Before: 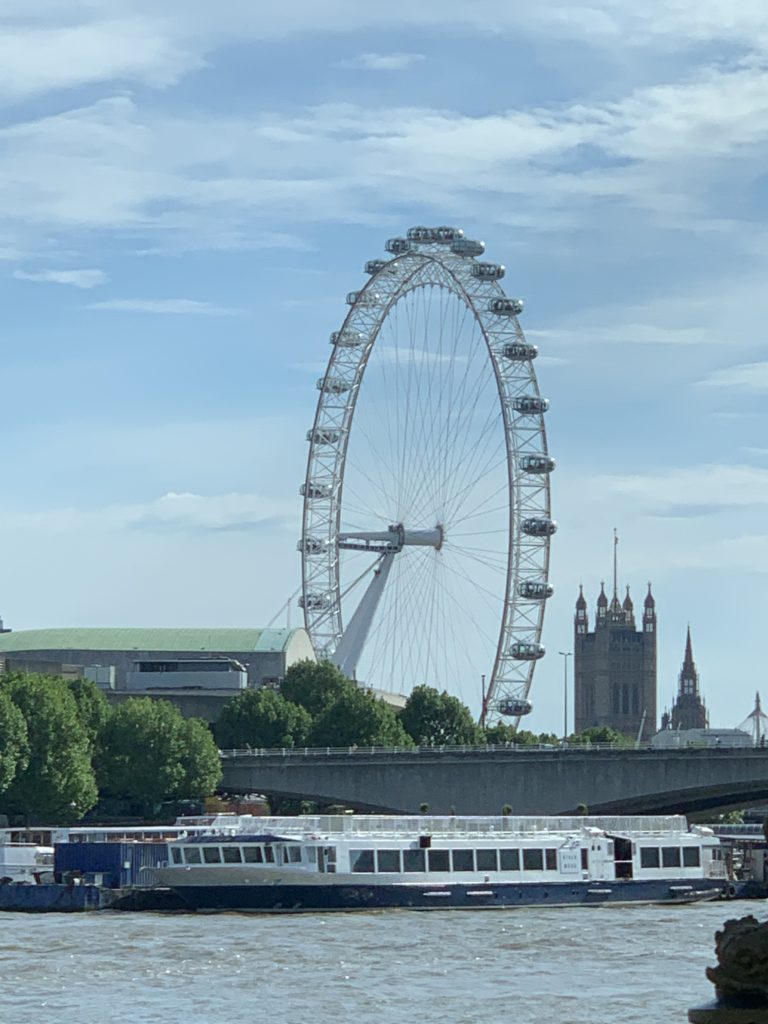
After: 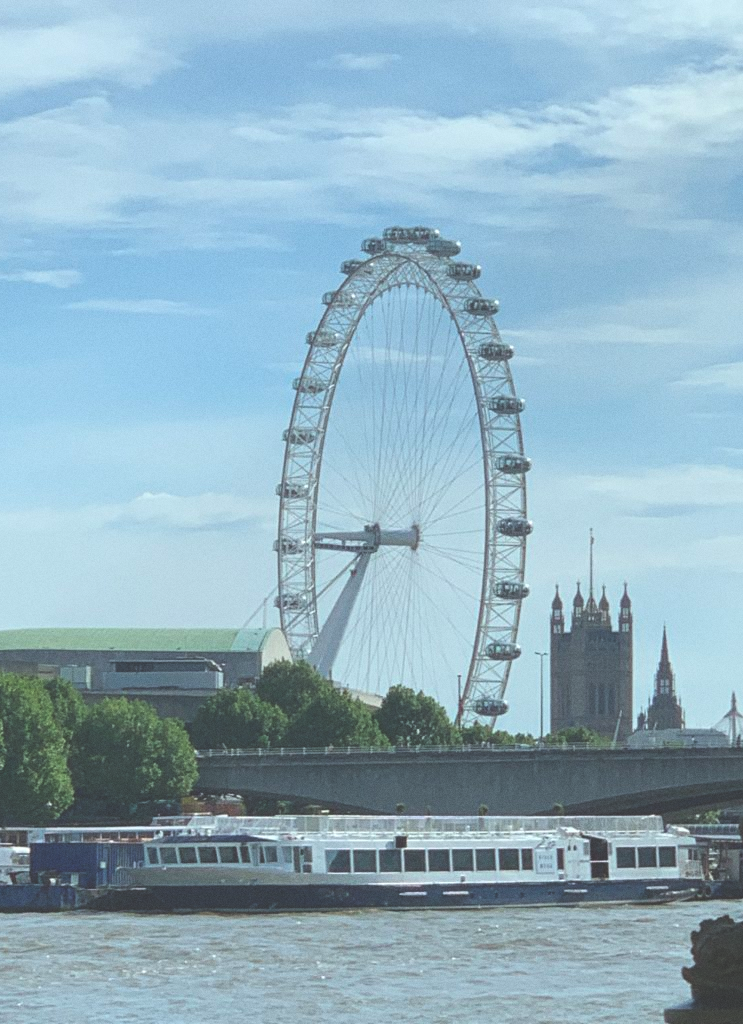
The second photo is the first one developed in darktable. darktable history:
crop and rotate: left 3.238%
exposure: black level correction -0.041, exposure 0.064 EV, compensate highlight preservation false
grain: coarseness 0.09 ISO, strength 16.61%
